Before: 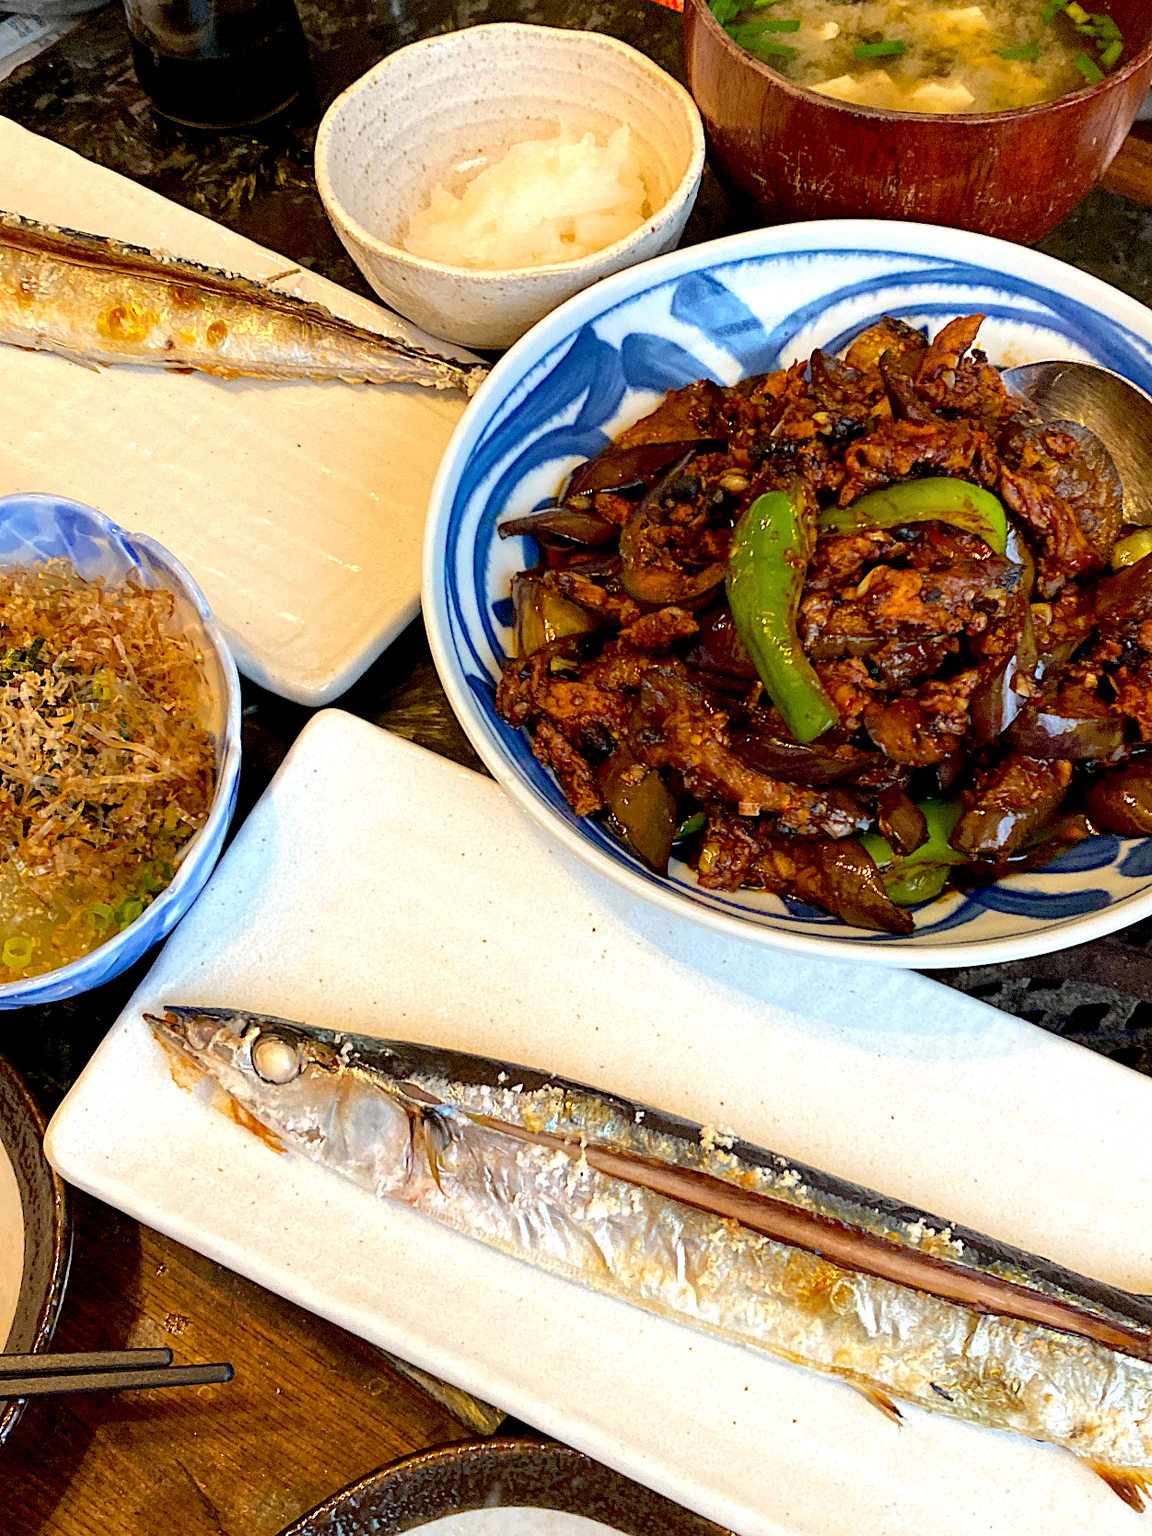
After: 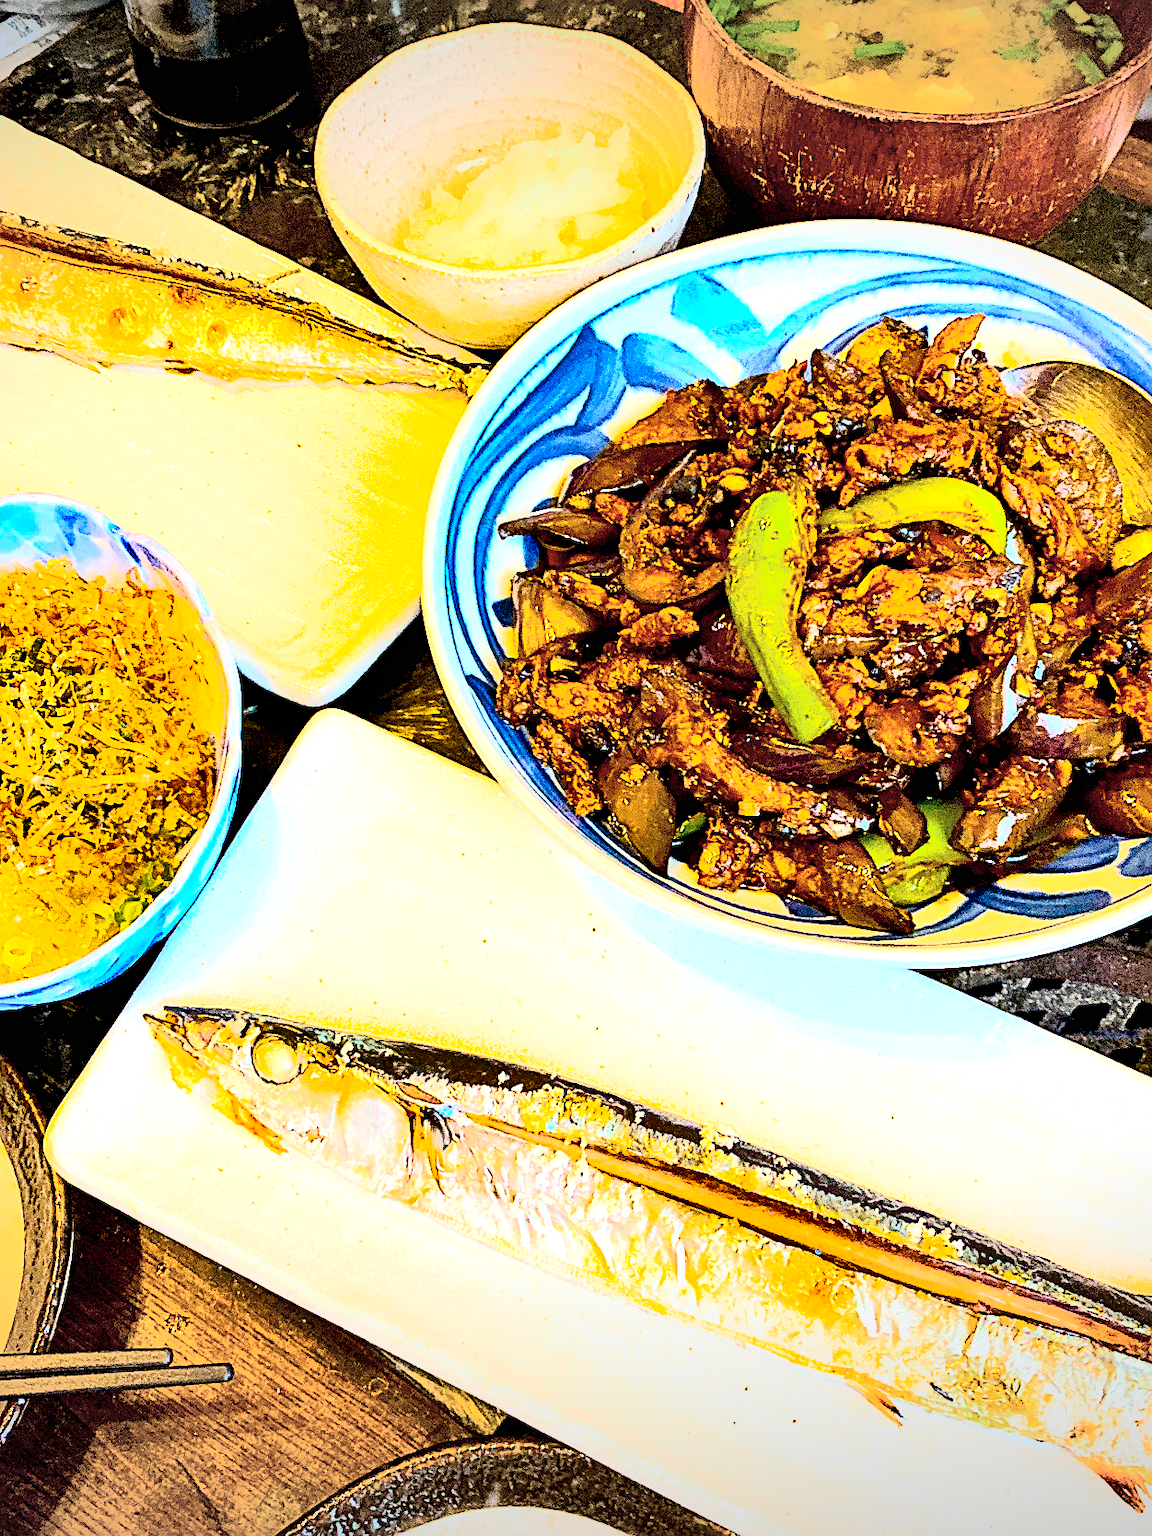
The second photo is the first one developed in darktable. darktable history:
base curve: curves: ch0 [(0, 0) (0.283, 0.295) (1, 1)], preserve colors none
sharpen: radius 3.107
exposure: black level correction 0, exposure 0.596 EV, compensate highlight preservation false
vignetting: fall-off start 97.72%, fall-off radius 98.94%, width/height ratio 1.367
tone curve: curves: ch0 [(0, 0) (0.003, 0.005) (0.011, 0.018) (0.025, 0.041) (0.044, 0.072) (0.069, 0.113) (0.1, 0.163) (0.136, 0.221) (0.177, 0.289) (0.224, 0.366) (0.277, 0.452) (0.335, 0.546) (0.399, 0.65) (0.468, 0.763) (0.543, 0.885) (0.623, 0.93) (0.709, 0.946) (0.801, 0.963) (0.898, 0.981) (1, 1)], color space Lab, independent channels, preserve colors none
color balance rgb: linear chroma grading › global chroma 14.58%, perceptual saturation grading › global saturation 38.776%, global vibrance 20%
shadows and highlights: soften with gaussian
